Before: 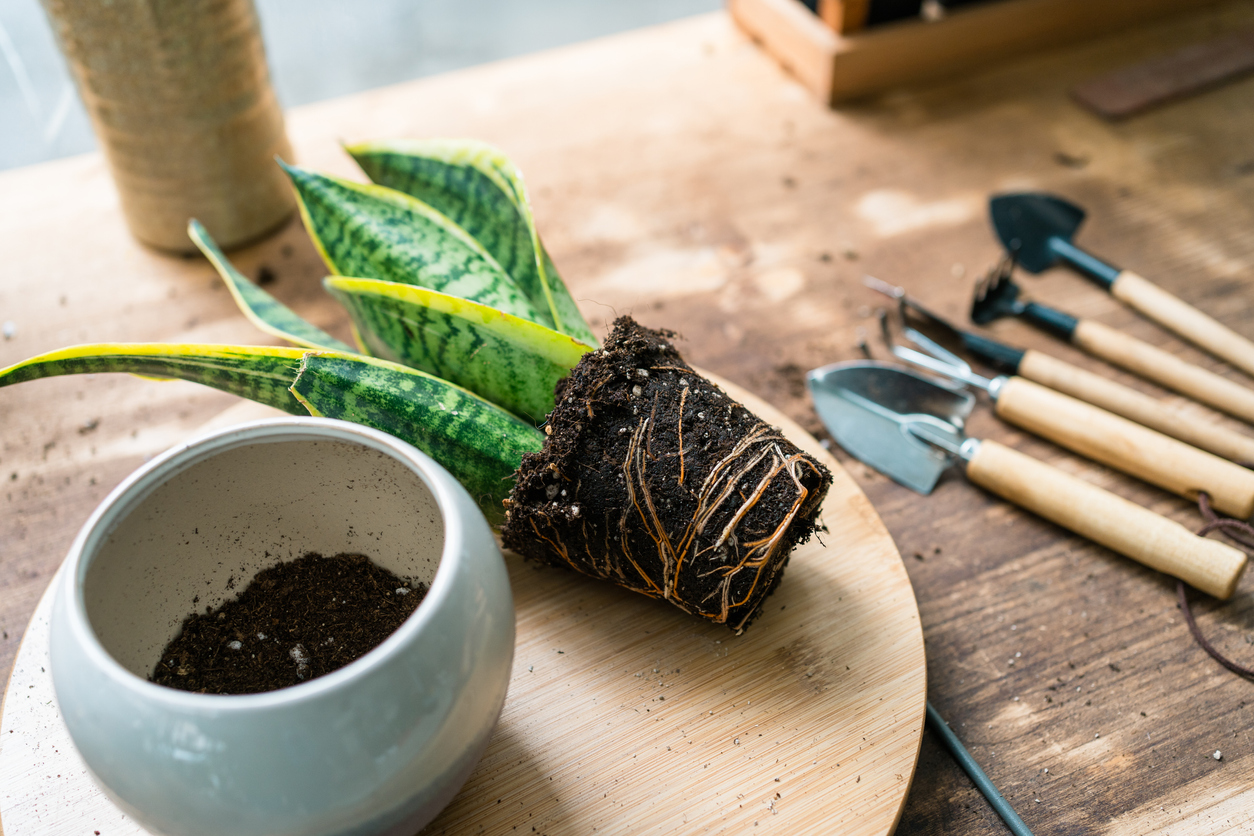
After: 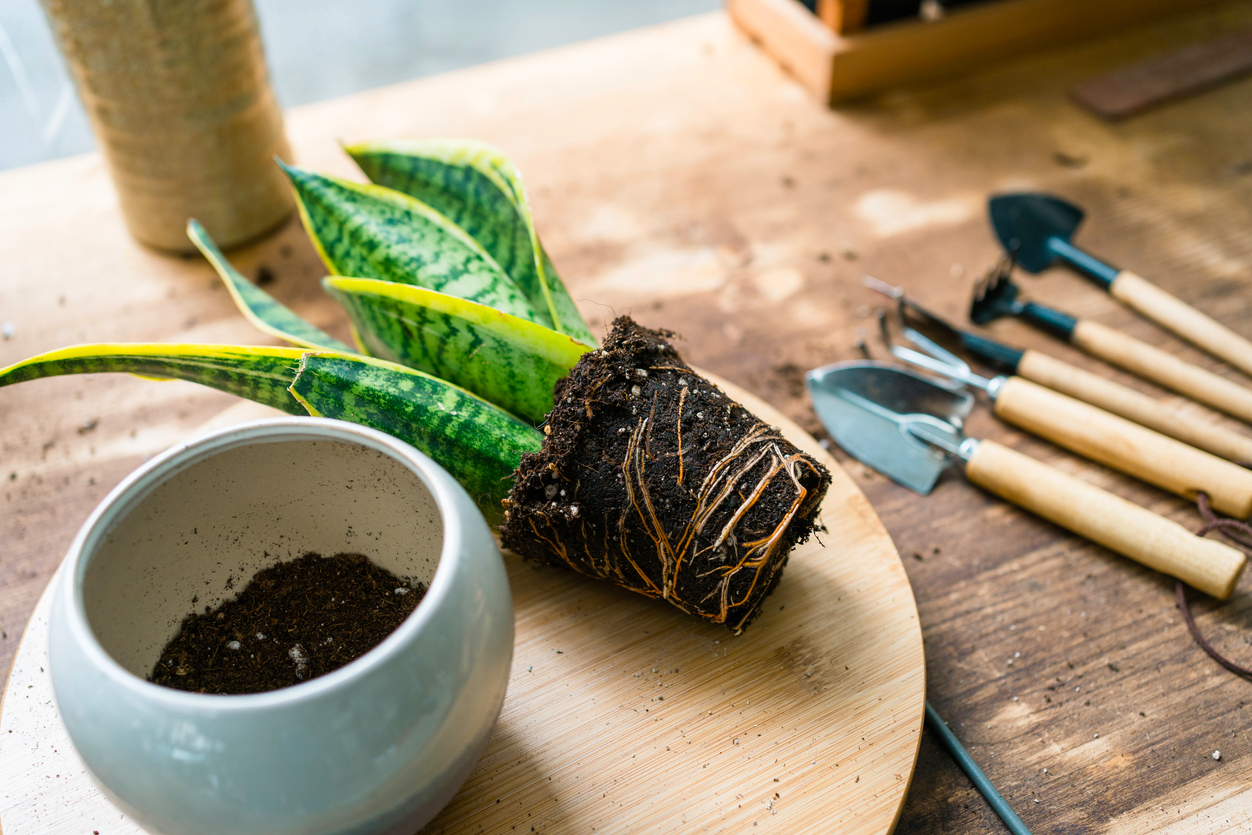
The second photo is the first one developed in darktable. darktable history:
color balance rgb: linear chroma grading › global chroma 15.063%, perceptual saturation grading › global saturation -2.148%, perceptual saturation grading › highlights -7.536%, perceptual saturation grading › mid-tones 8.728%, perceptual saturation grading › shadows 3.307%, global vibrance 20%
crop and rotate: left 0.094%, bottom 0.01%
